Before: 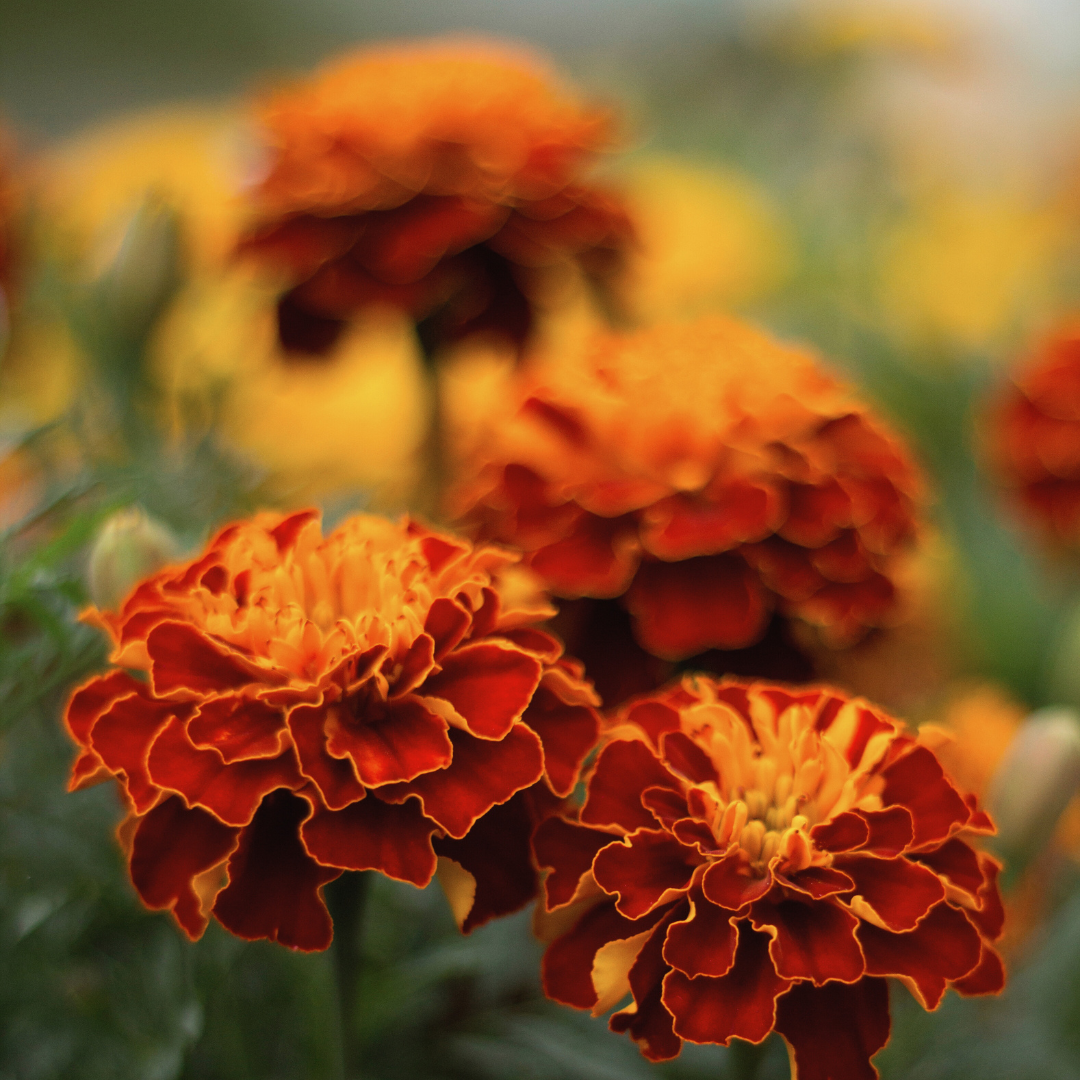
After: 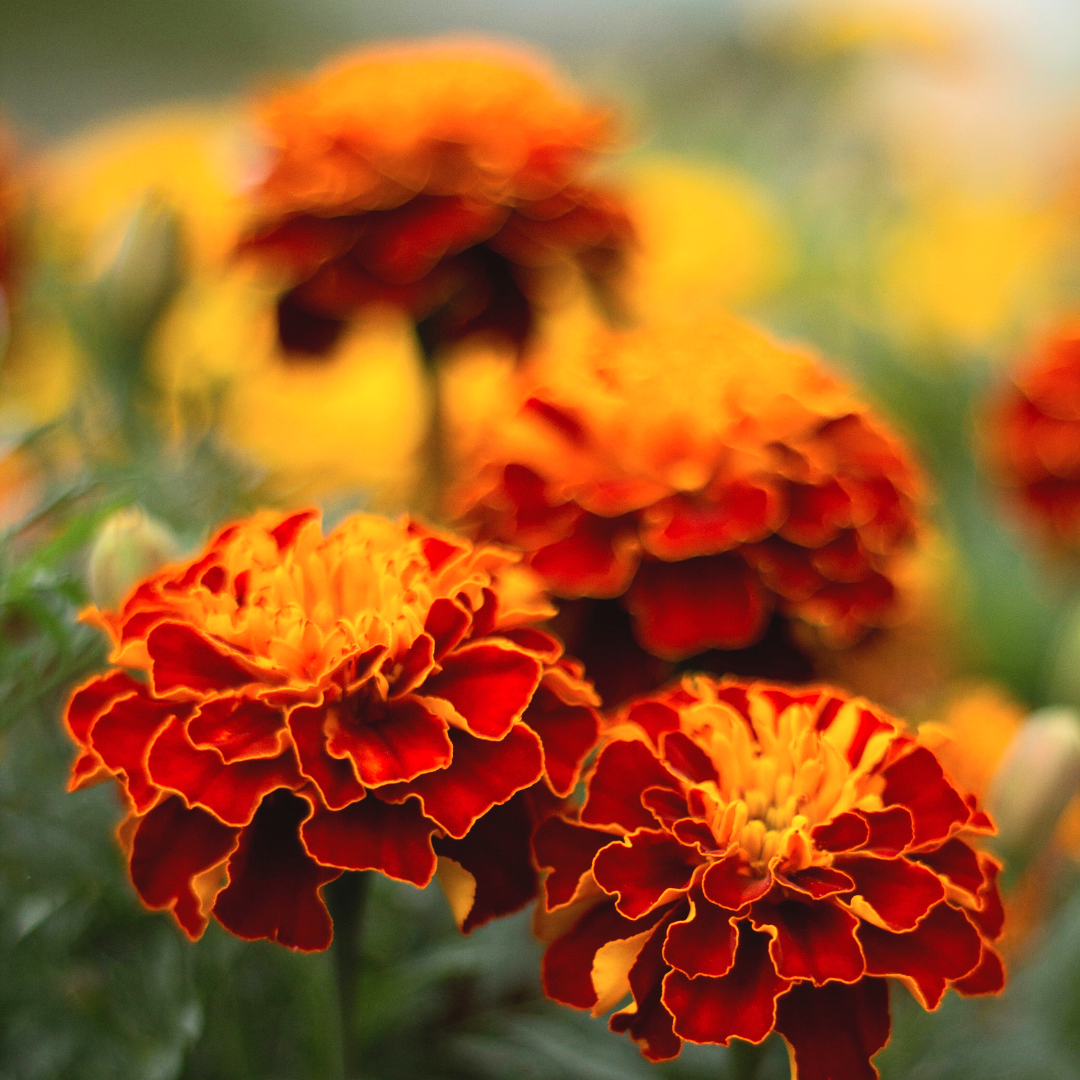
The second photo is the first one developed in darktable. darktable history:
contrast brightness saturation: contrast 0.197, brightness 0.168, saturation 0.224
